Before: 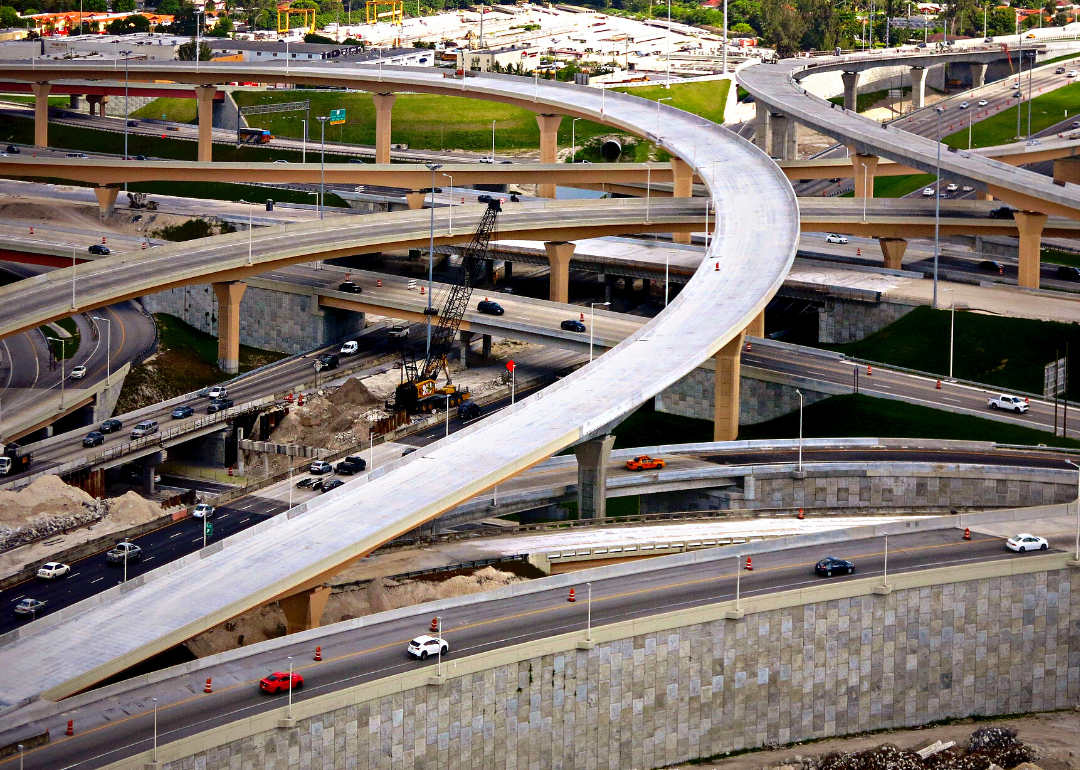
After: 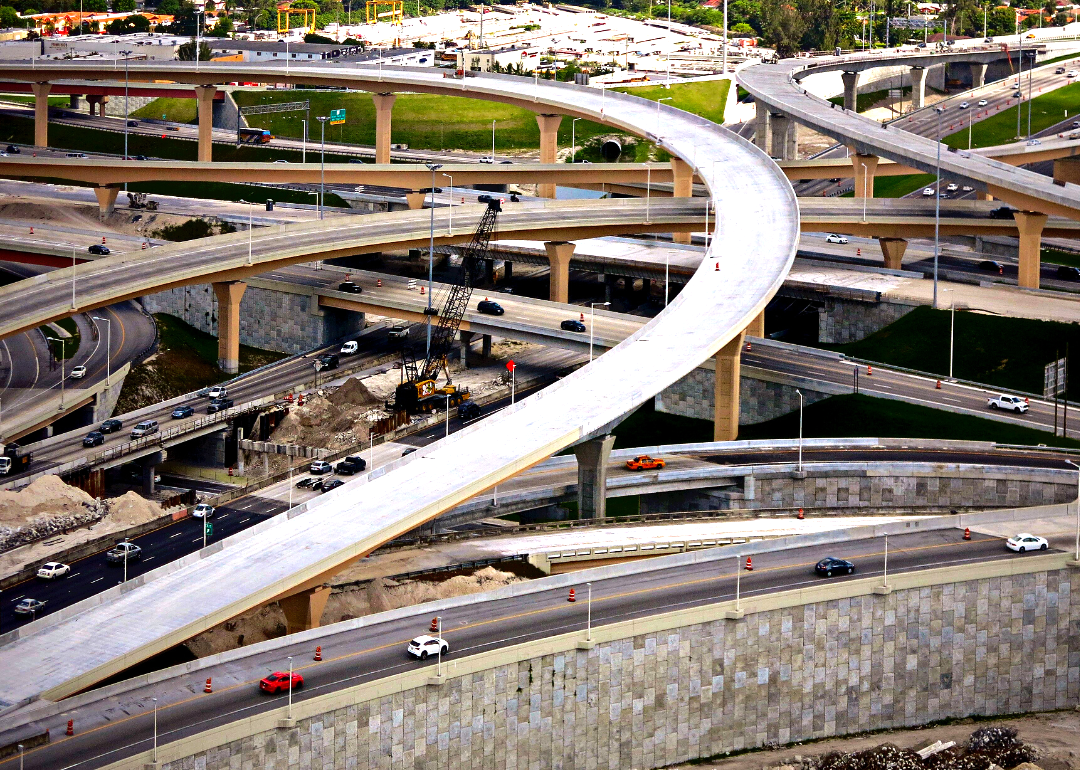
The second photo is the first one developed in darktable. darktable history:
velvia: strength 6%
tone equalizer: -8 EV -0.417 EV, -7 EV -0.389 EV, -6 EV -0.333 EV, -5 EV -0.222 EV, -3 EV 0.222 EV, -2 EV 0.333 EV, -1 EV 0.389 EV, +0 EV 0.417 EV, edges refinement/feathering 500, mask exposure compensation -1.57 EV, preserve details no
